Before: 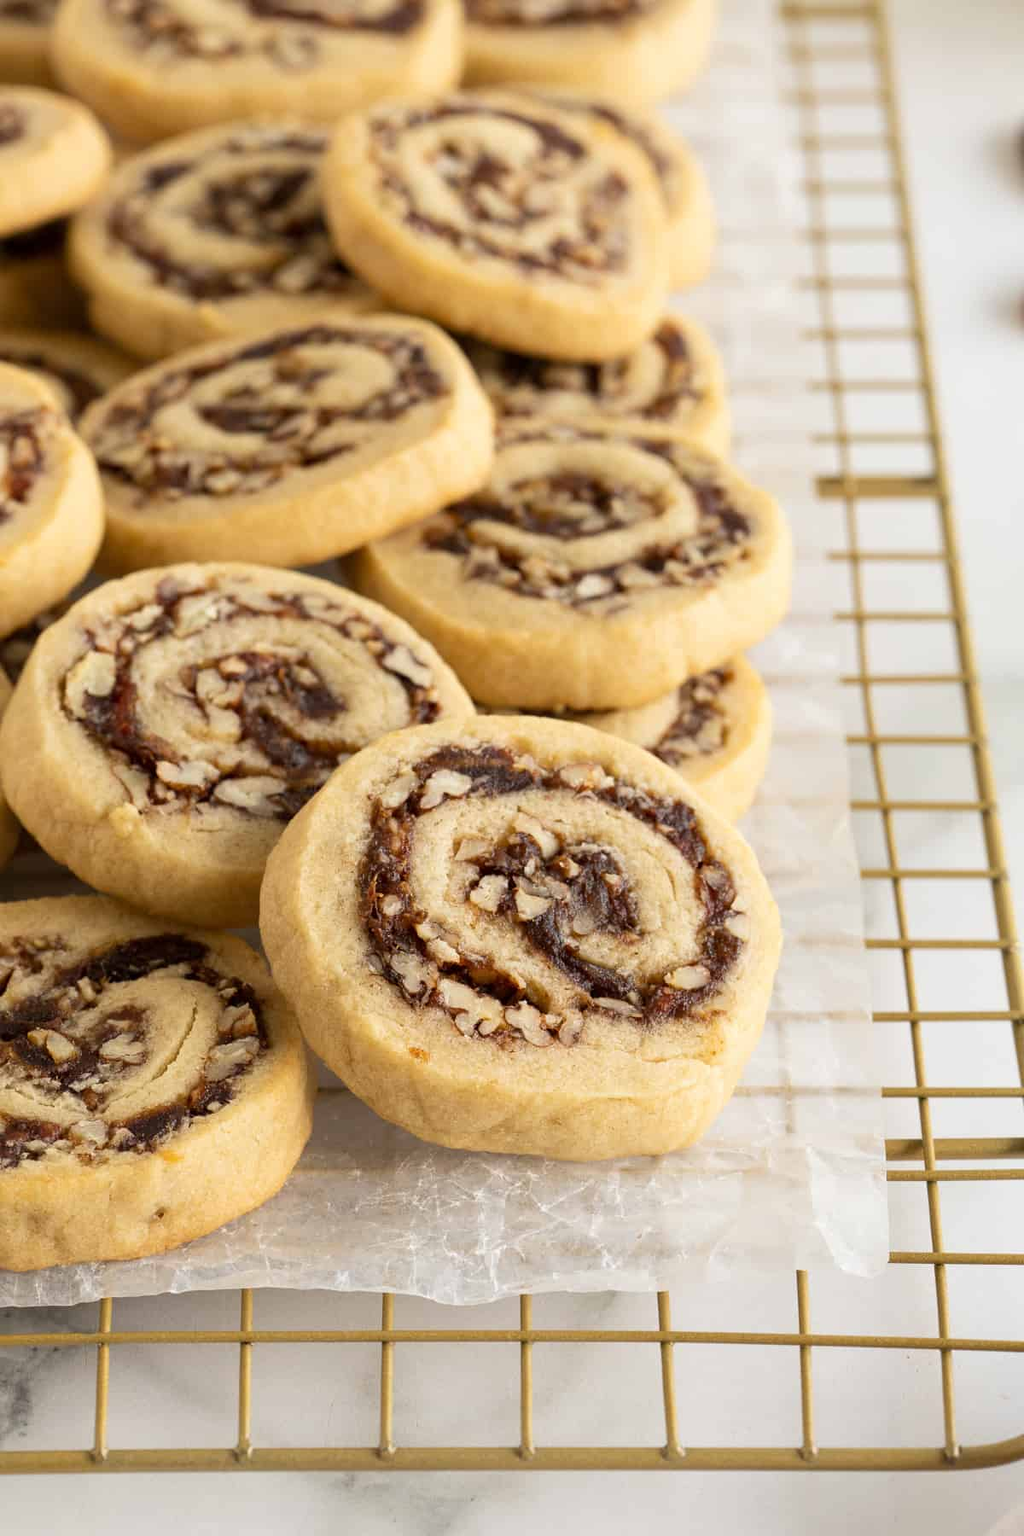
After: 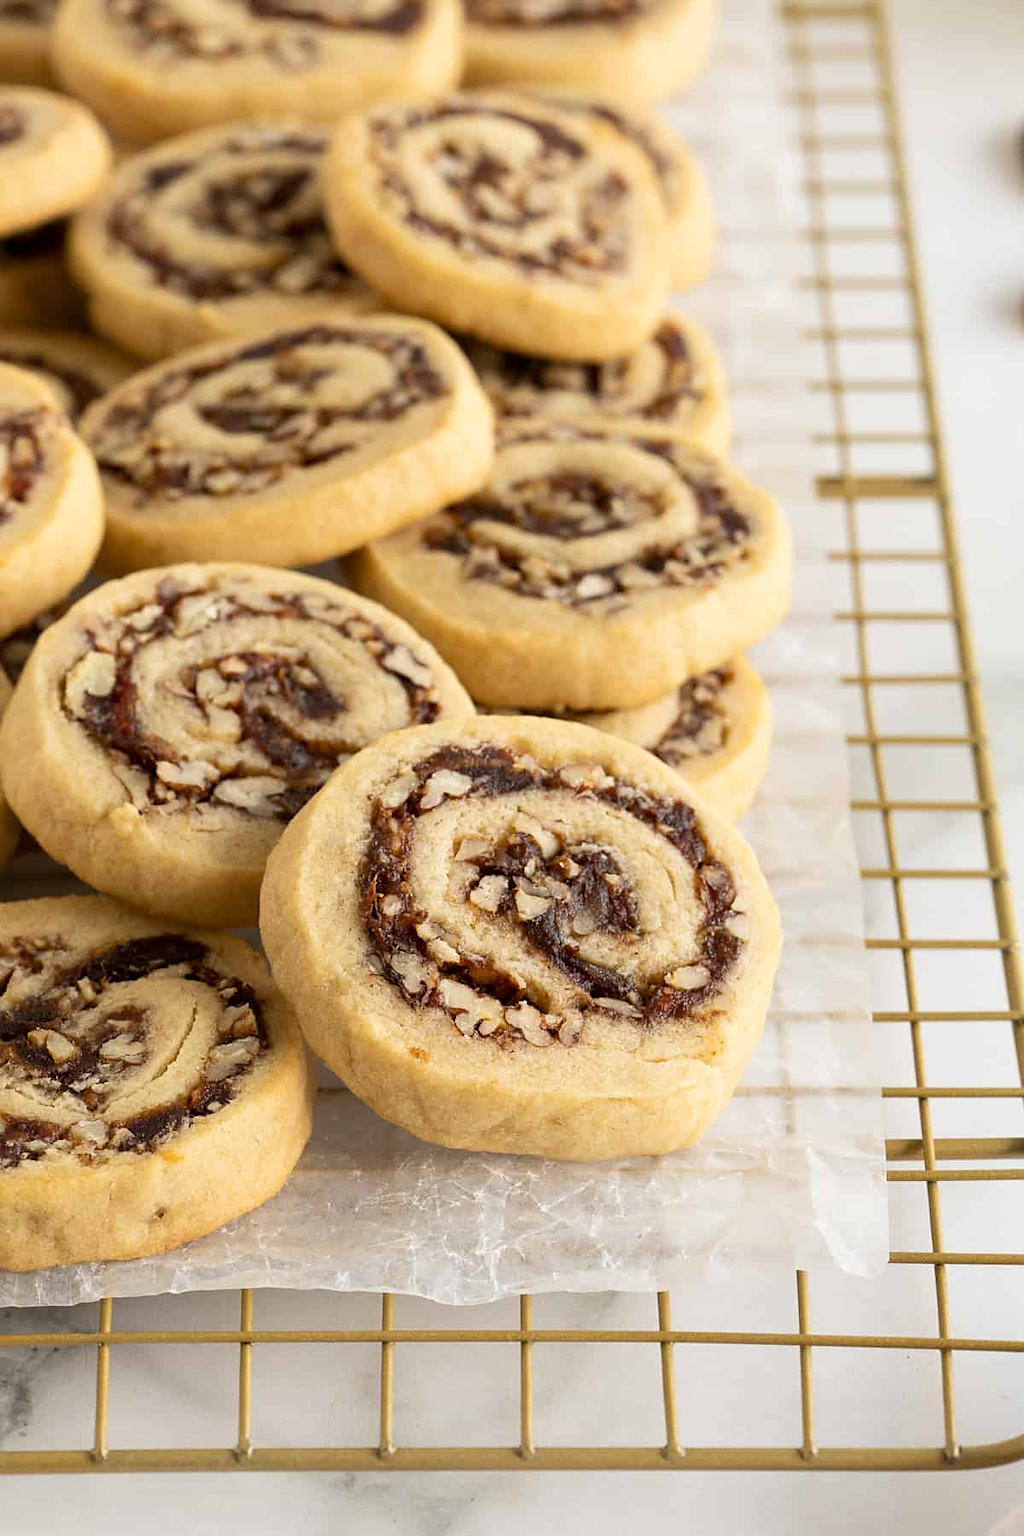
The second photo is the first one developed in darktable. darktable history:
exposure: black level correction 0.001, exposure 0.017 EV, compensate highlight preservation false
tone equalizer: on, module defaults
sharpen: radius 1.533, amount 0.369, threshold 1.157
